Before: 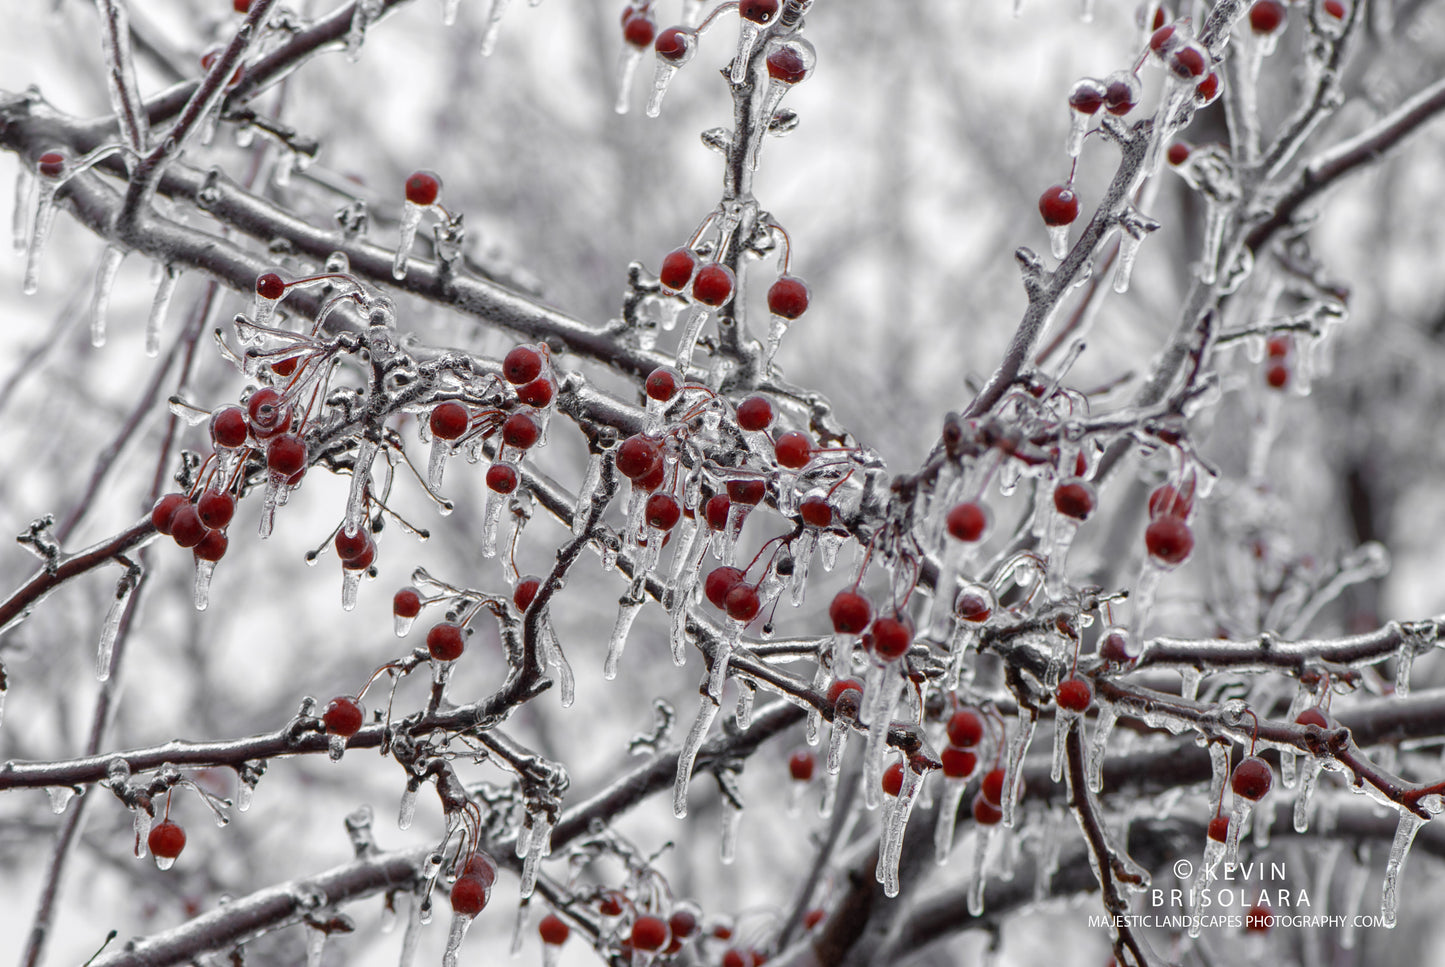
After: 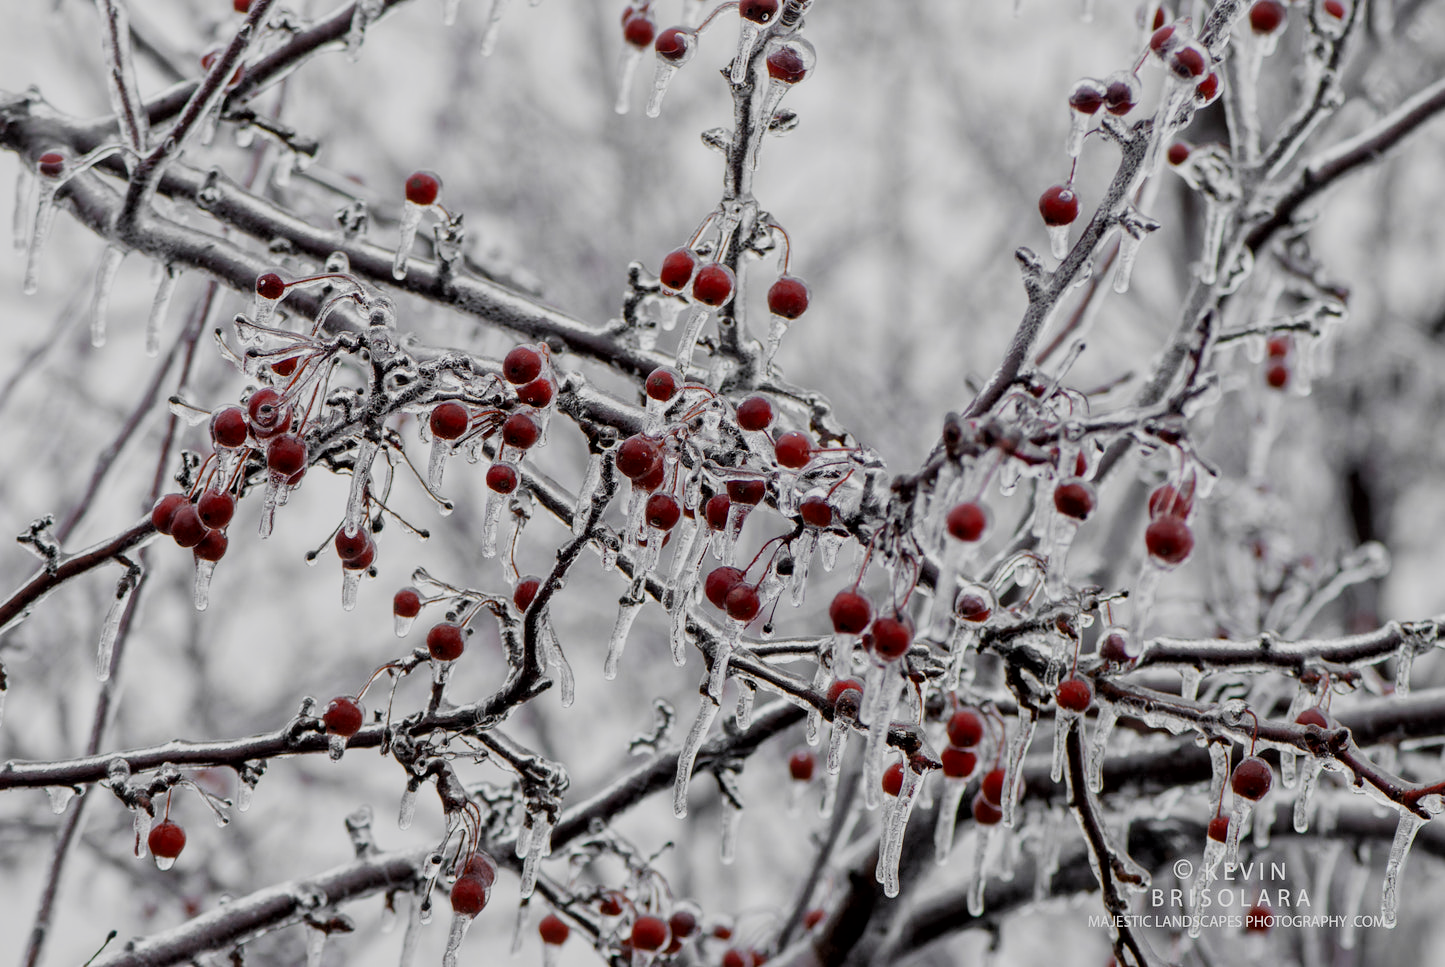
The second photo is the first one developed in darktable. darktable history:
local contrast: mode bilateral grid, contrast 30, coarseness 25, midtone range 0.2
filmic rgb: black relative exposure -9.22 EV, white relative exposure 6.77 EV, hardness 3.07, contrast 1.05
